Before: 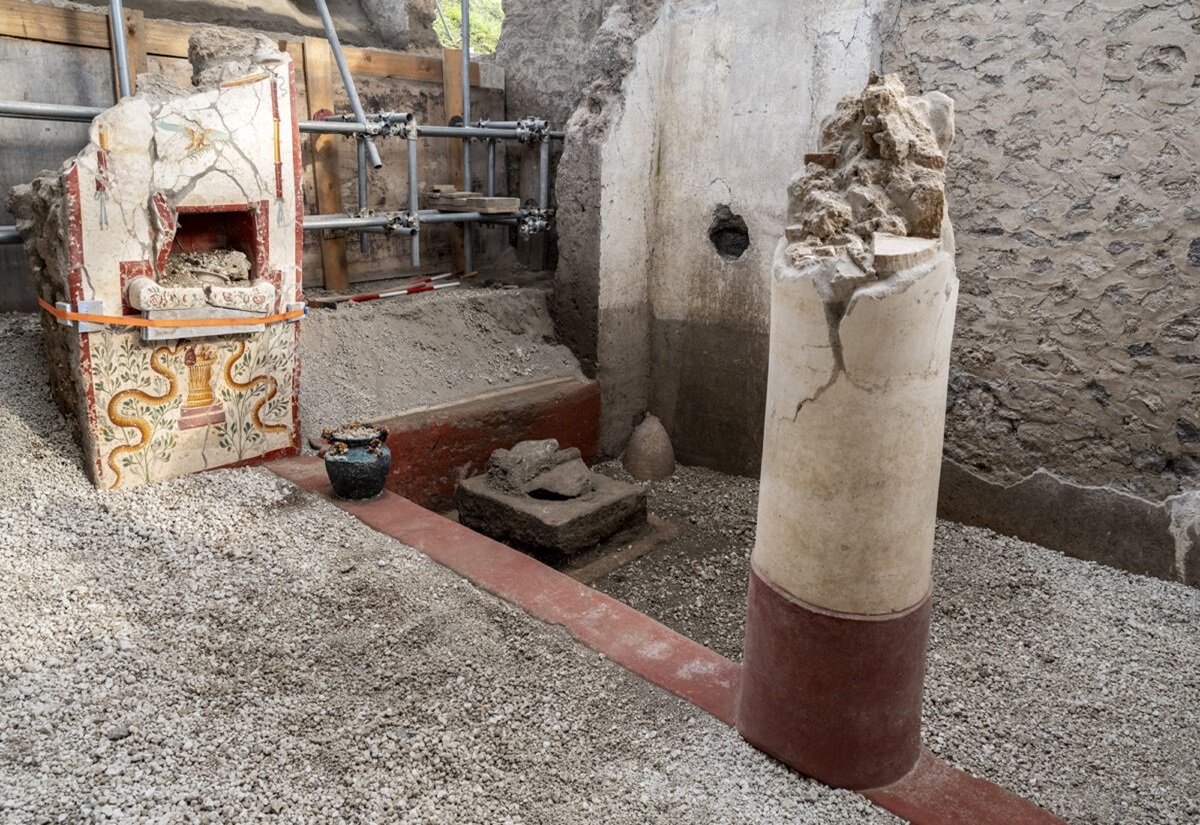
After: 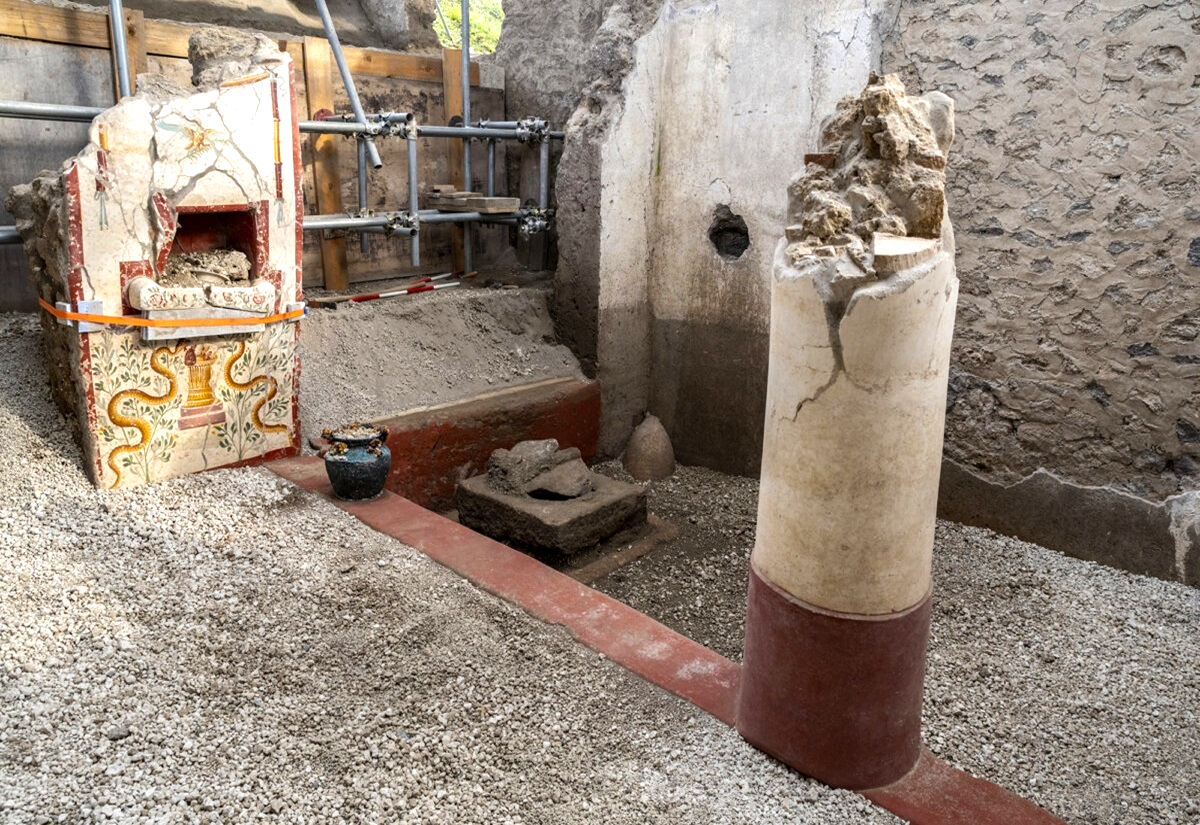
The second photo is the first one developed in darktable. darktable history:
color balance rgb: linear chroma grading › global chroma 14.887%, perceptual saturation grading › global saturation 0.447%, perceptual brilliance grading › global brilliance 1.386%, perceptual brilliance grading › highlights 8.001%, perceptual brilliance grading › shadows -3.552%, global vibrance 20%
